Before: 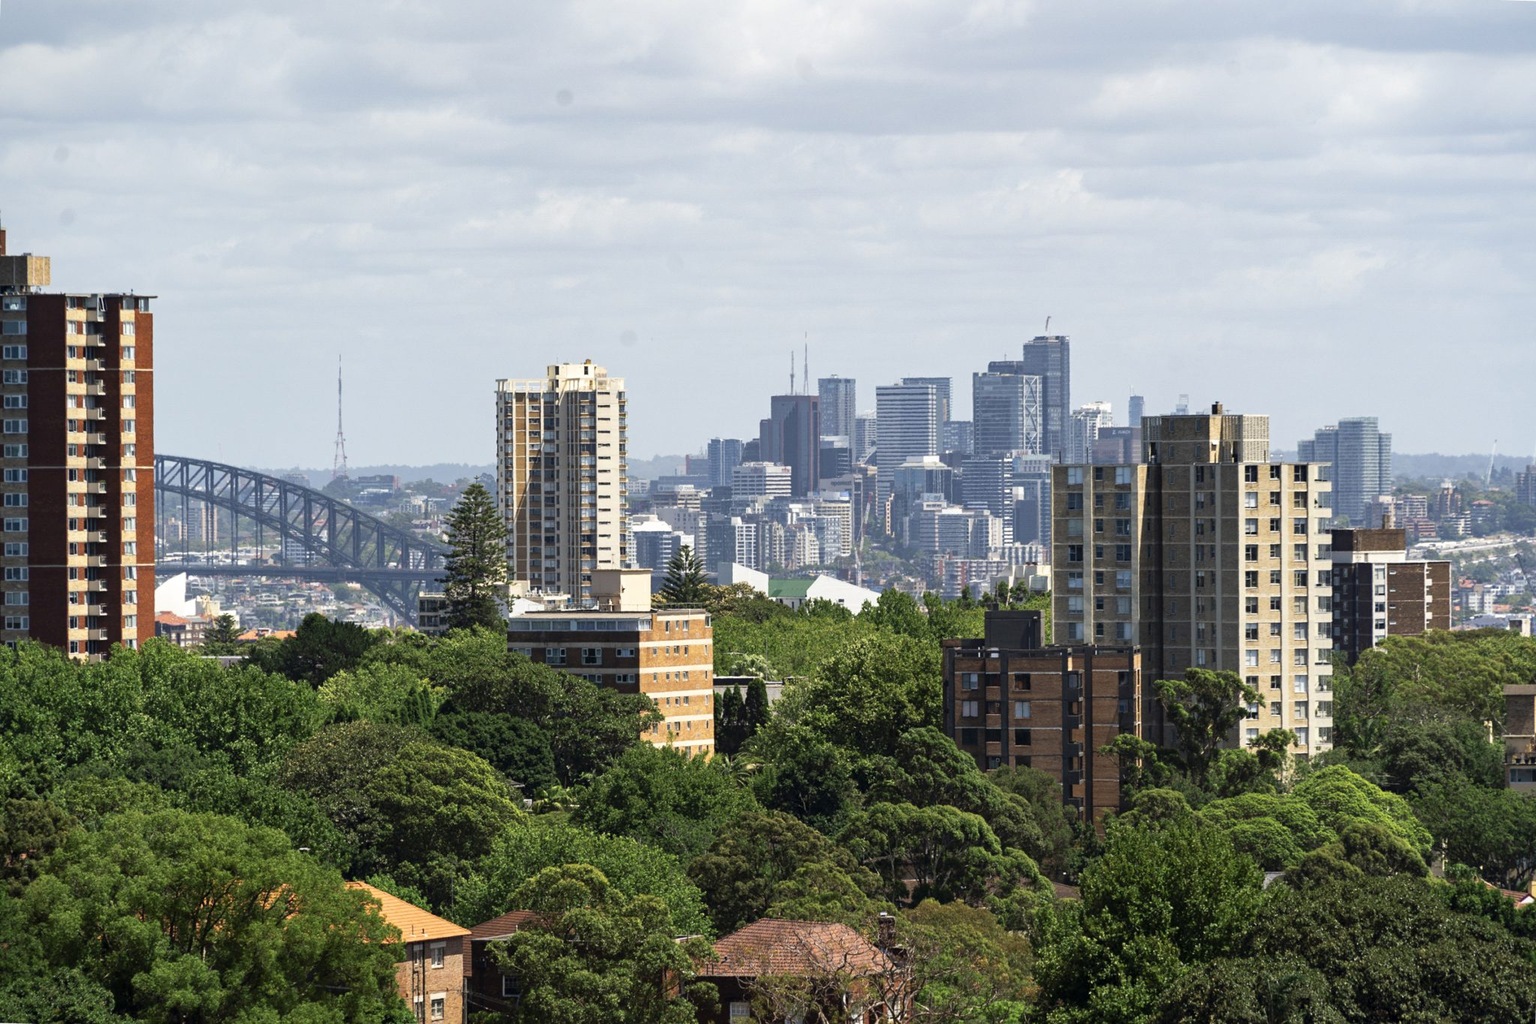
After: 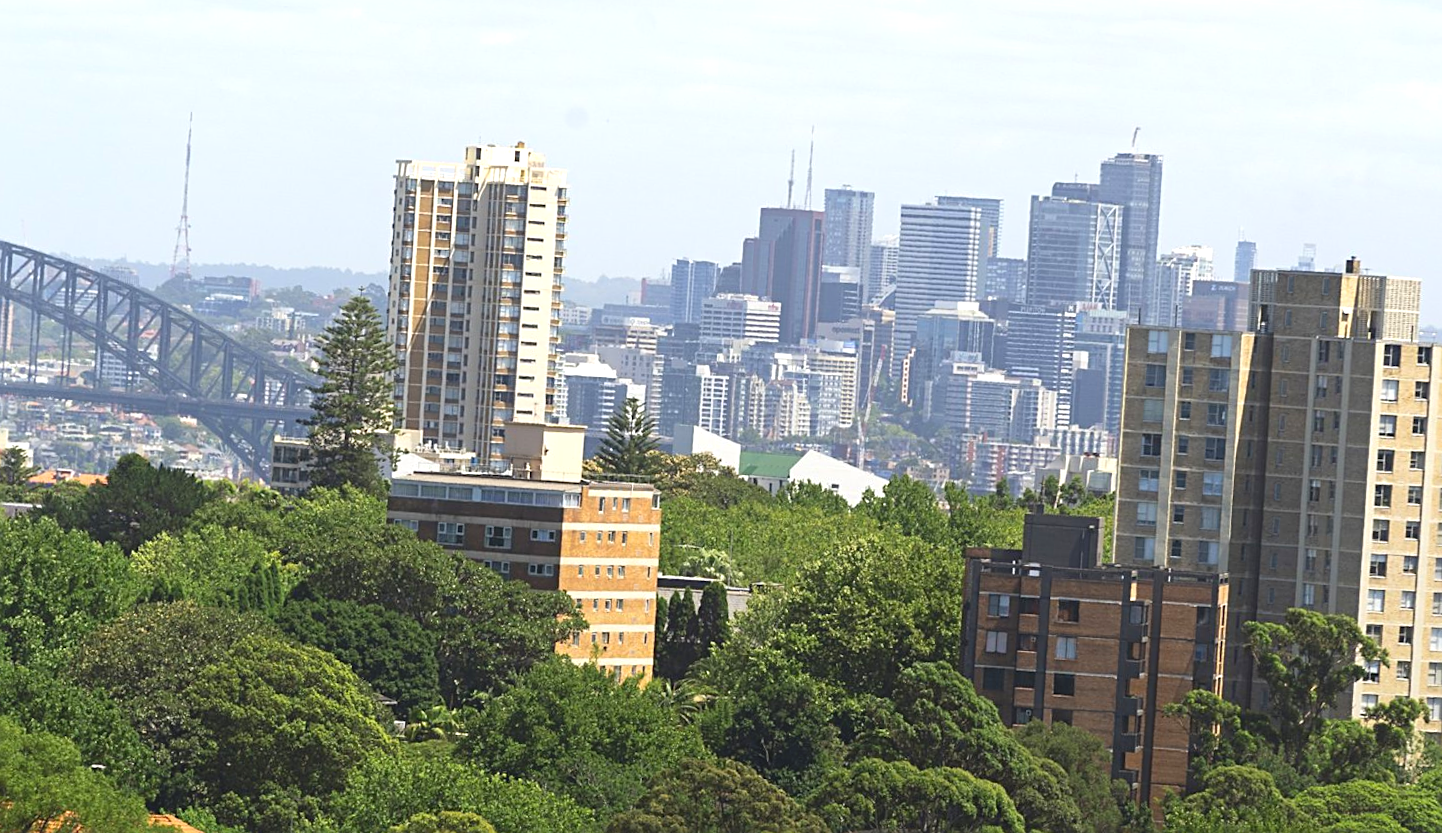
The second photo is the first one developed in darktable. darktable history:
exposure: exposure 0.611 EV, compensate highlight preservation false
crop and rotate: angle -4°, left 9.875%, top 20.861%, right 12.479%, bottom 11.818%
sharpen: on, module defaults
local contrast: detail 69%
